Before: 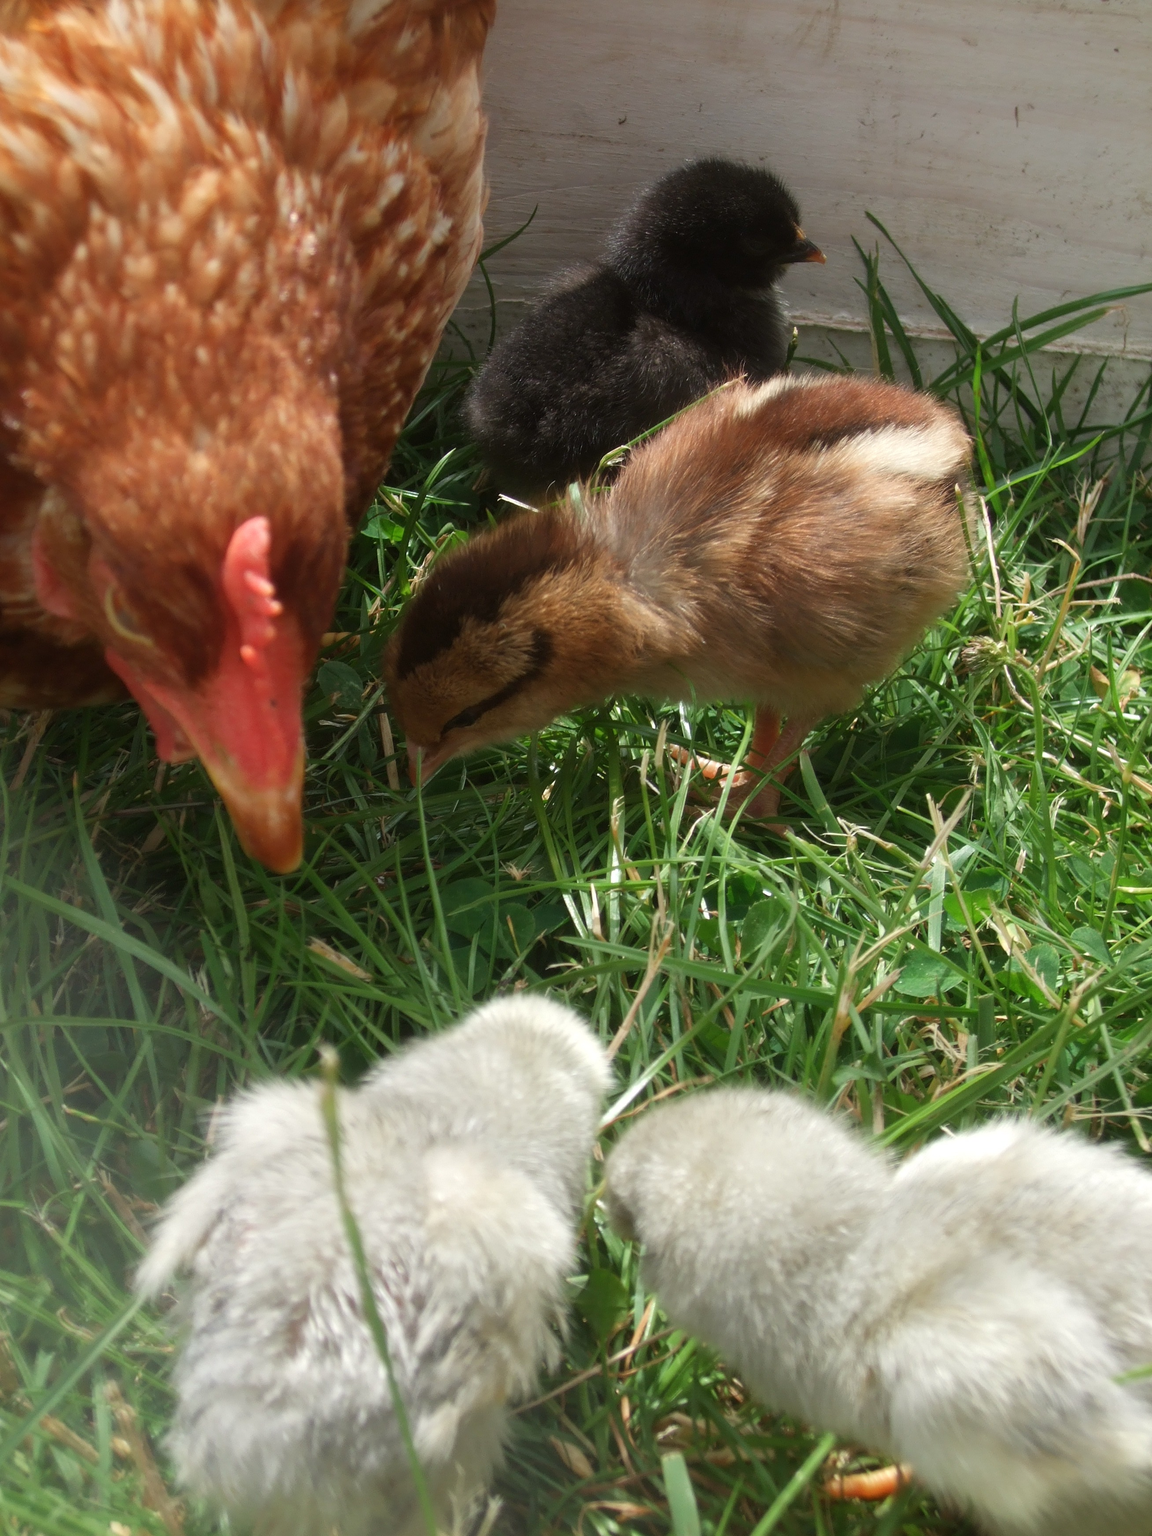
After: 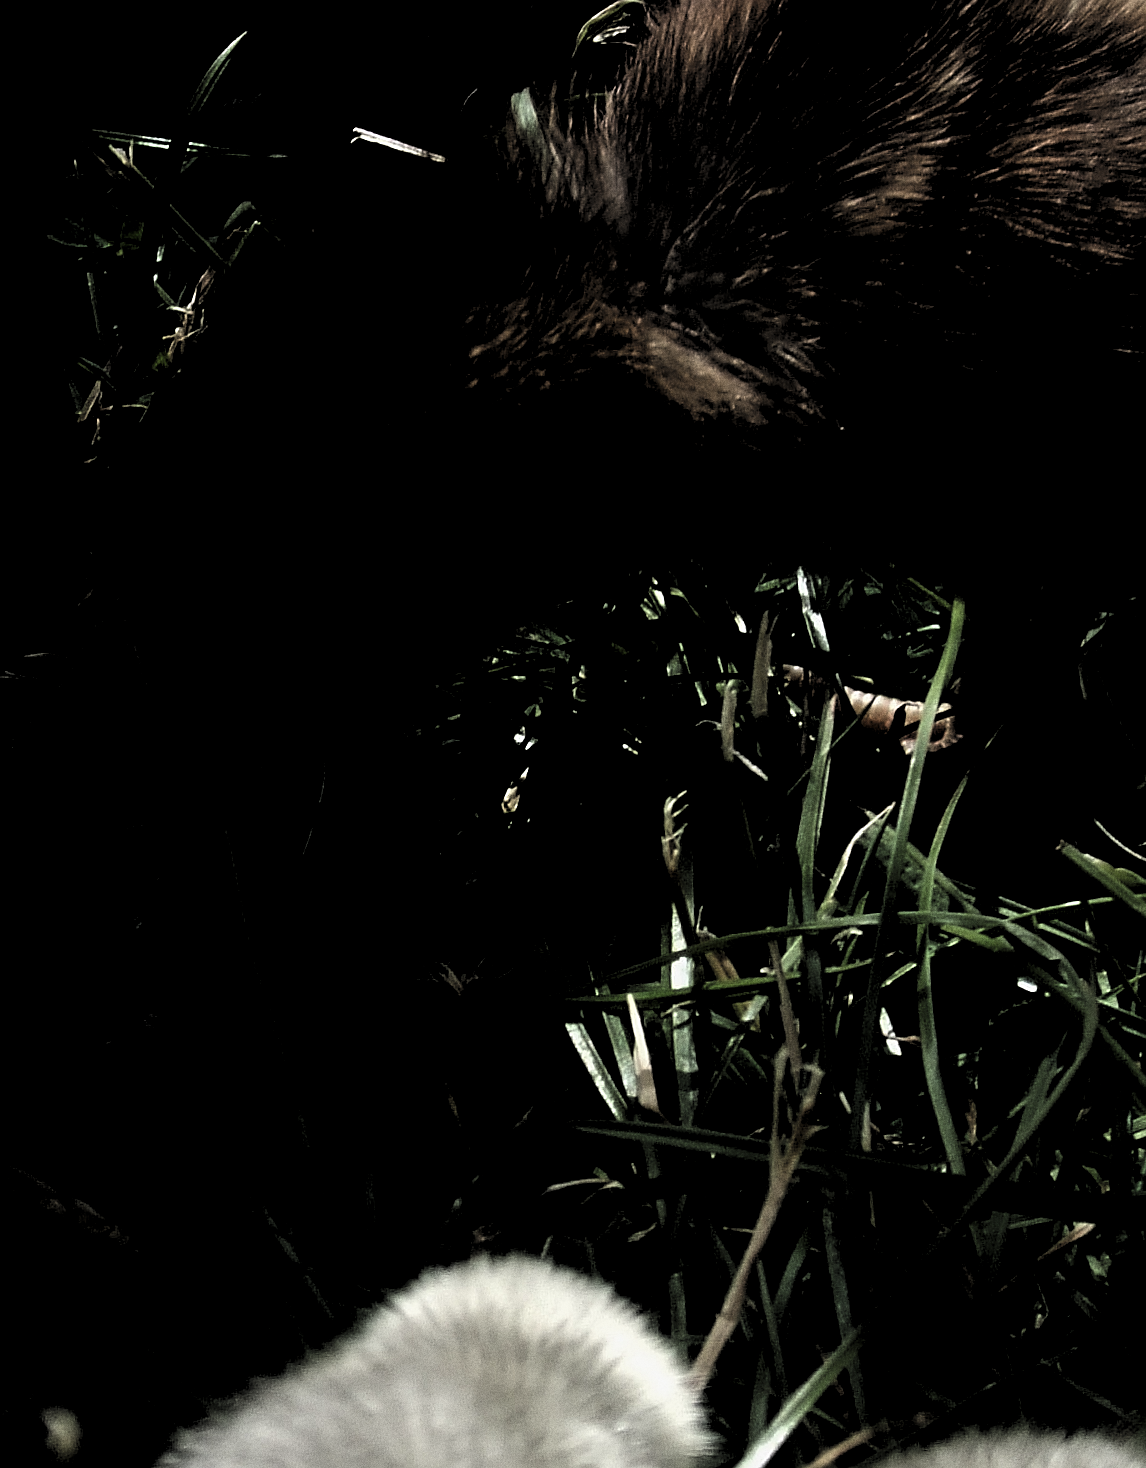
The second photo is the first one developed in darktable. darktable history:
rotate and perspective: rotation -4.25°, automatic cropping off
crop: left 30%, top 30%, right 30%, bottom 30%
sharpen: amount 0.6
exposure: exposure -0.048 EV, compensate highlight preservation false
grain: coarseness 0.09 ISO
levels: levels [0.514, 0.759, 1]
contrast brightness saturation: saturation -0.05
